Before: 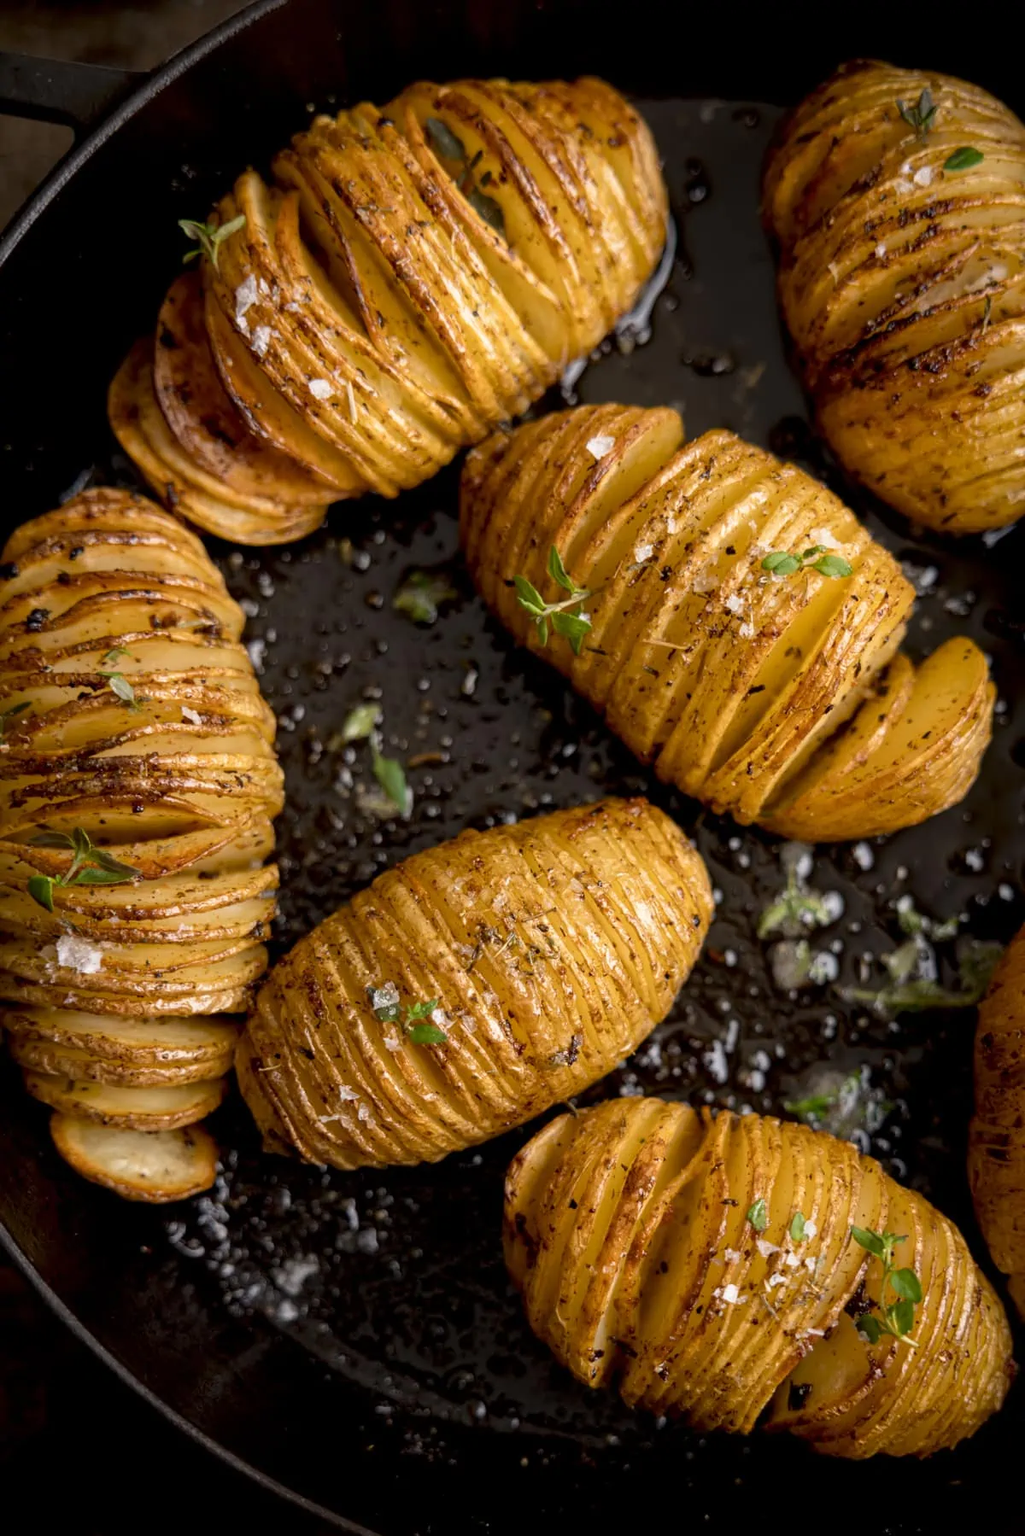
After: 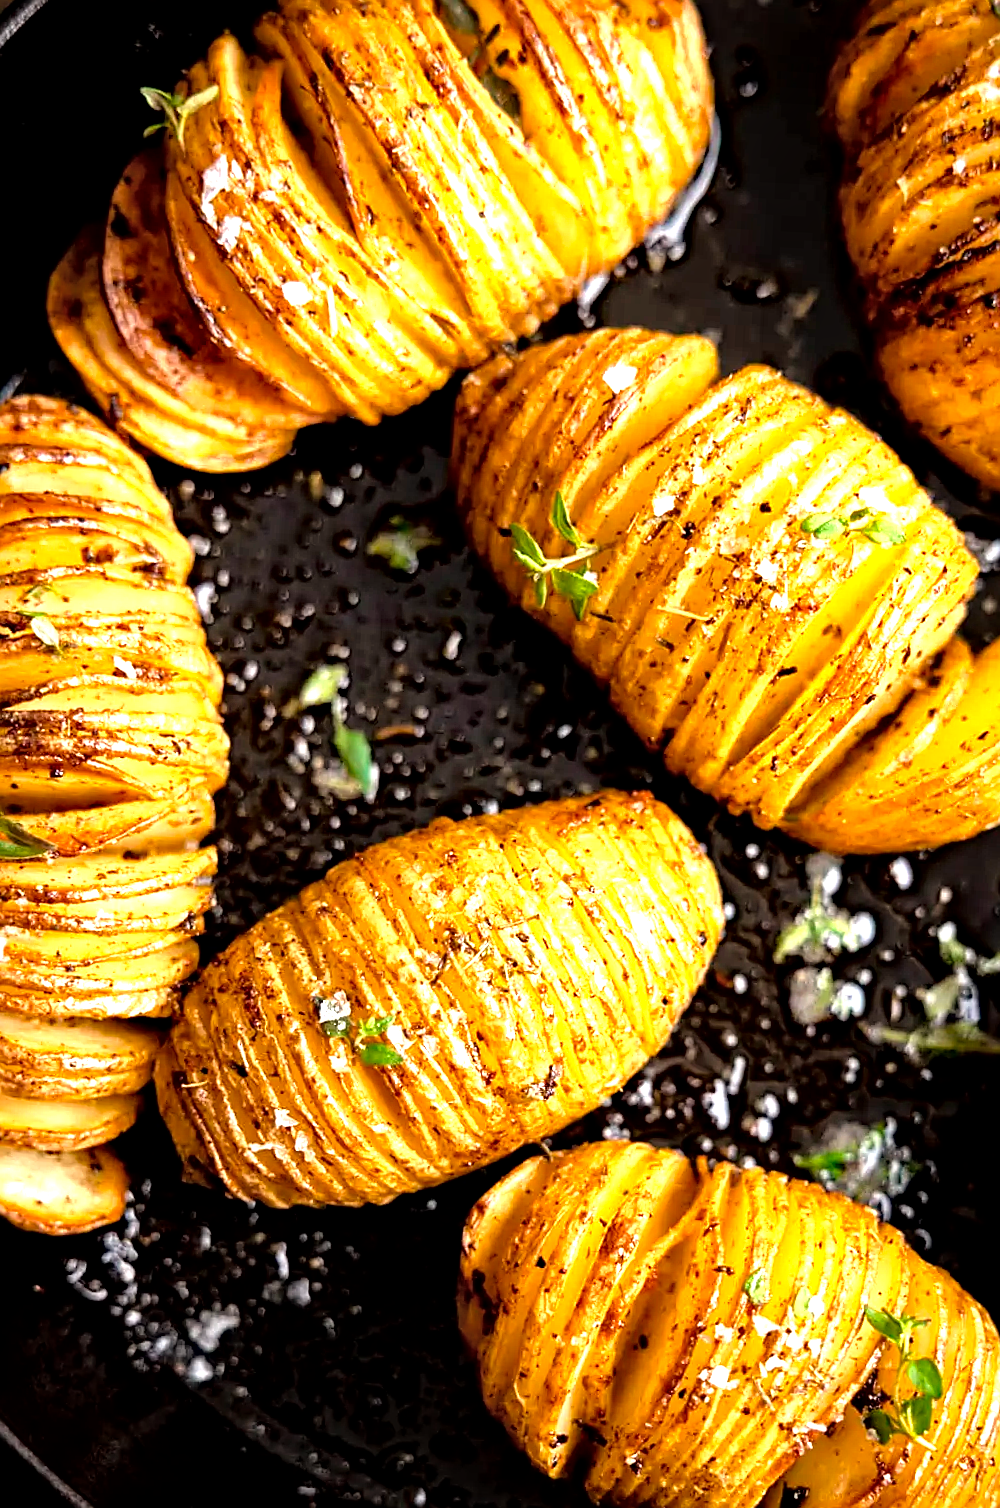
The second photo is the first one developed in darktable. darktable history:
color zones: curves: ch0 [(0.068, 0.464) (0.25, 0.5) (0.48, 0.508) (0.75, 0.536) (0.886, 0.476) (0.967, 0.456)]; ch1 [(0.066, 0.456) (0.25, 0.5) (0.616, 0.508) (0.746, 0.56) (0.934, 0.444)]
local contrast: mode bilateral grid, contrast 20, coarseness 49, detail 150%, midtone range 0.2
crop and rotate: angle -3.03°, left 5.394%, top 5.183%, right 4.786%, bottom 4.422%
haze removal: strength 0.277, distance 0.245, compatibility mode true, adaptive false
sharpen: on, module defaults
tone equalizer: -8 EV -1.09 EV, -7 EV -0.993 EV, -6 EV -0.896 EV, -5 EV -0.598 EV, -3 EV 0.546 EV, -2 EV 0.858 EV, -1 EV 1.01 EV, +0 EV 1.06 EV
exposure: exposure 0.603 EV, compensate highlight preservation false
